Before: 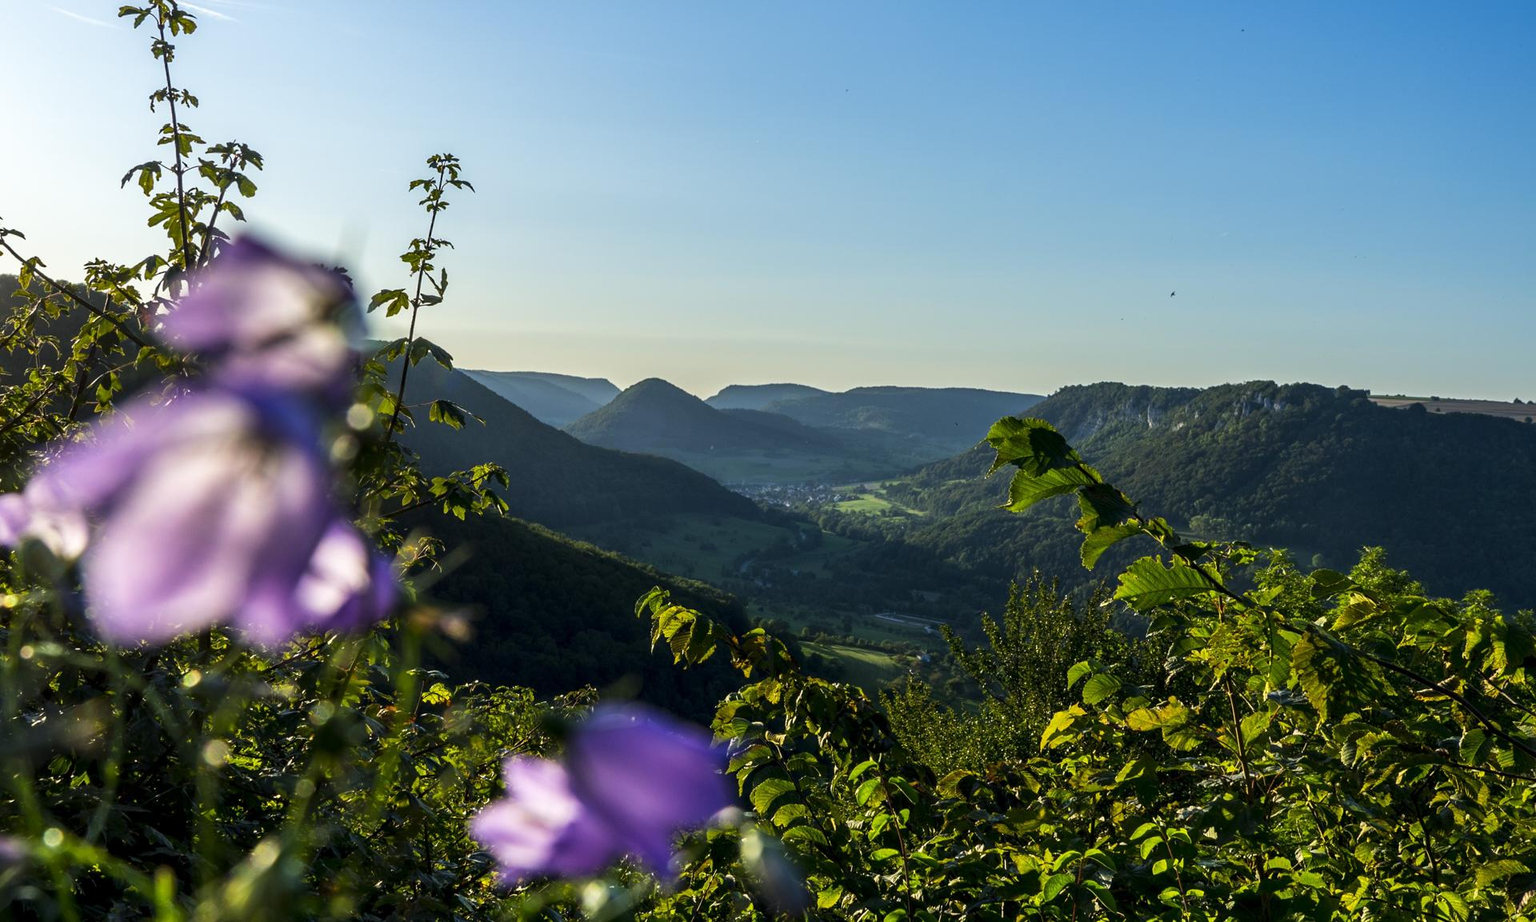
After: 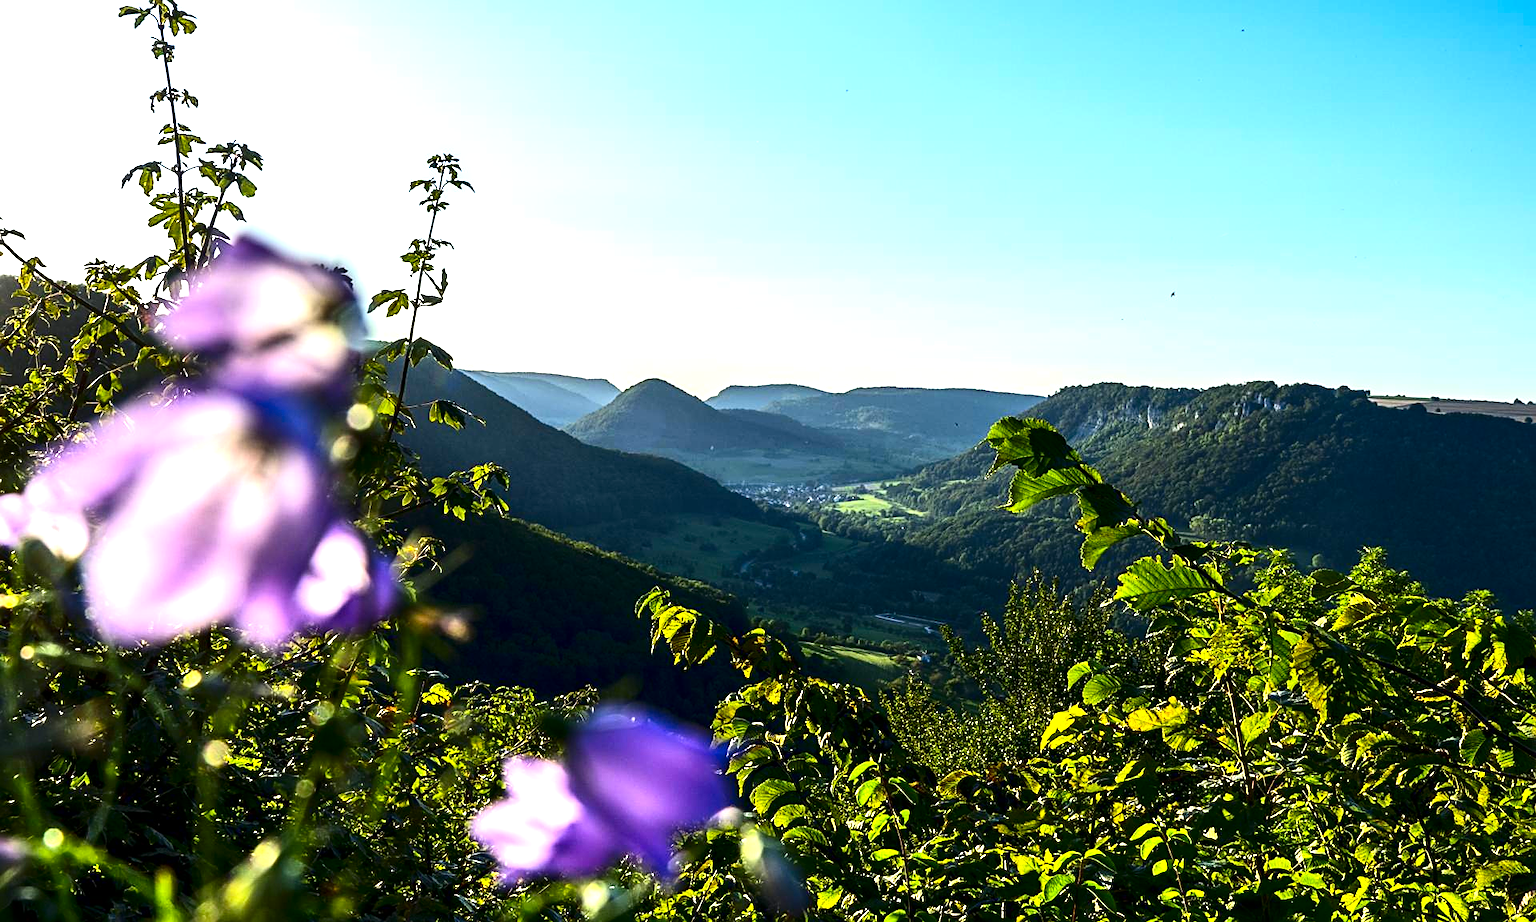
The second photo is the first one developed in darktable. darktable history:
sharpen: on, module defaults
exposure: exposure 1.16 EV, compensate exposure bias true, compensate highlight preservation false
contrast brightness saturation: contrast 0.21, brightness -0.11, saturation 0.21
